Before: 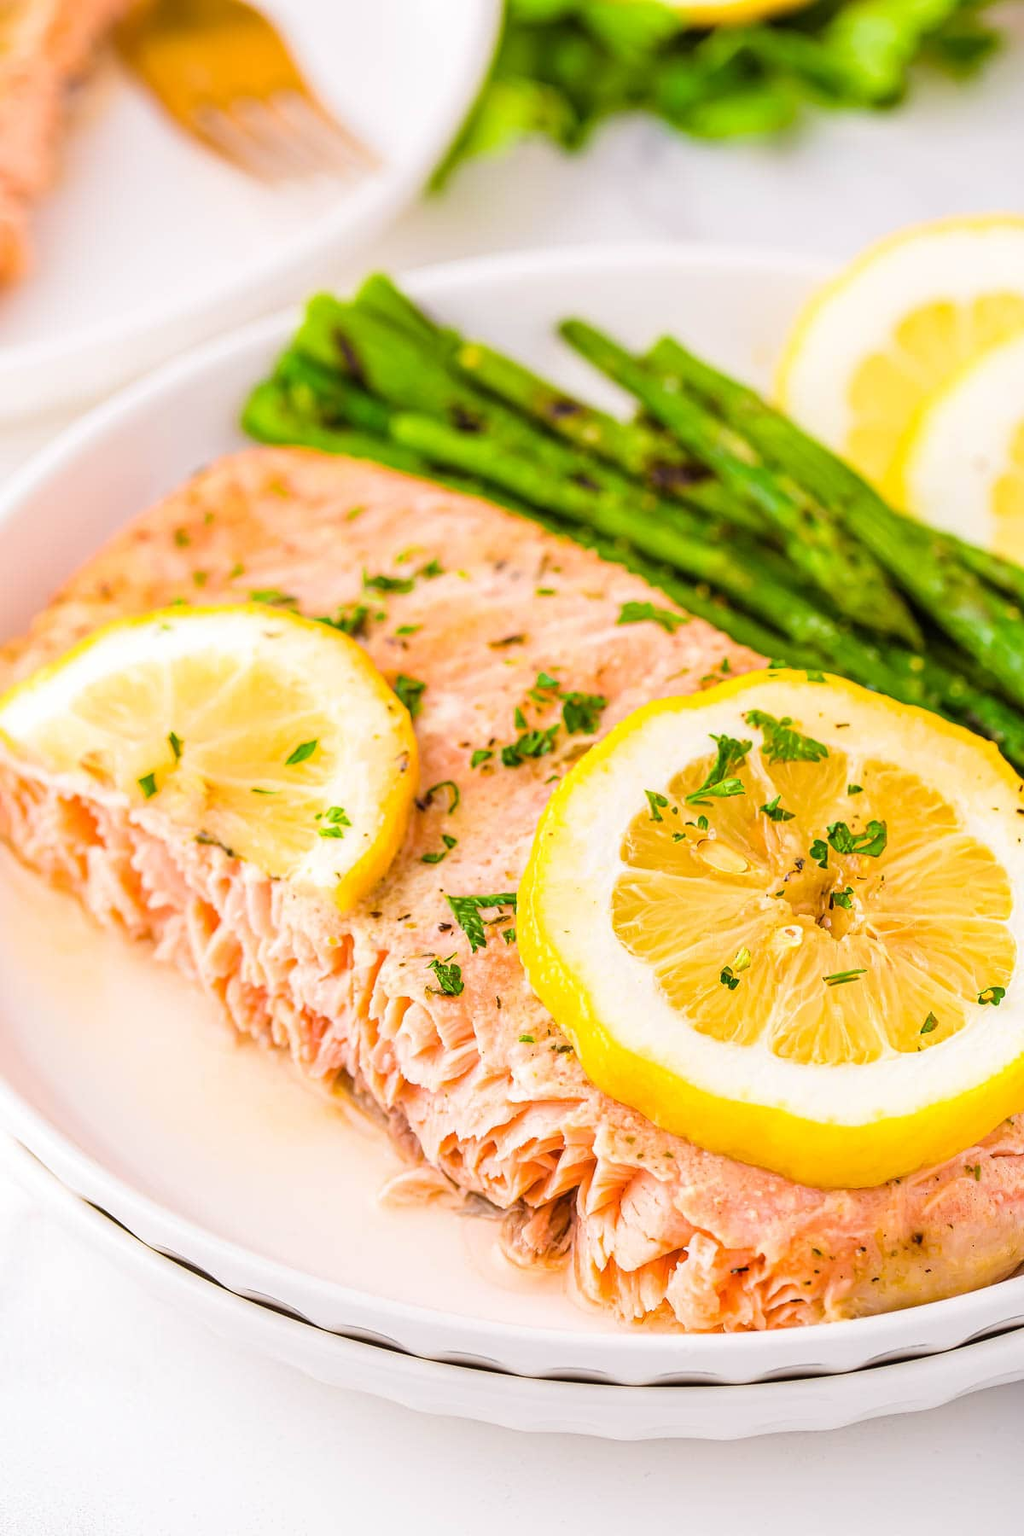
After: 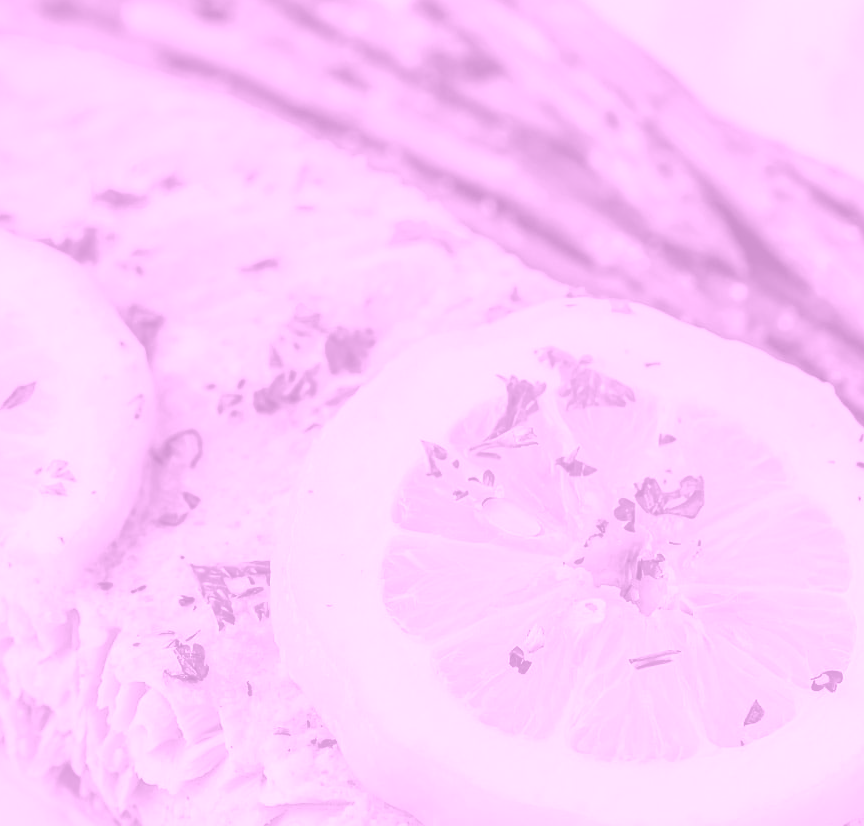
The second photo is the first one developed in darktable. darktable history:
shadows and highlights: highlights color adjustment 0%, low approximation 0.01, soften with gaussian
crop and rotate: left 27.938%, top 27.046%, bottom 27.046%
colorize: hue 331.2°, saturation 75%, source mix 30.28%, lightness 70.52%, version 1
